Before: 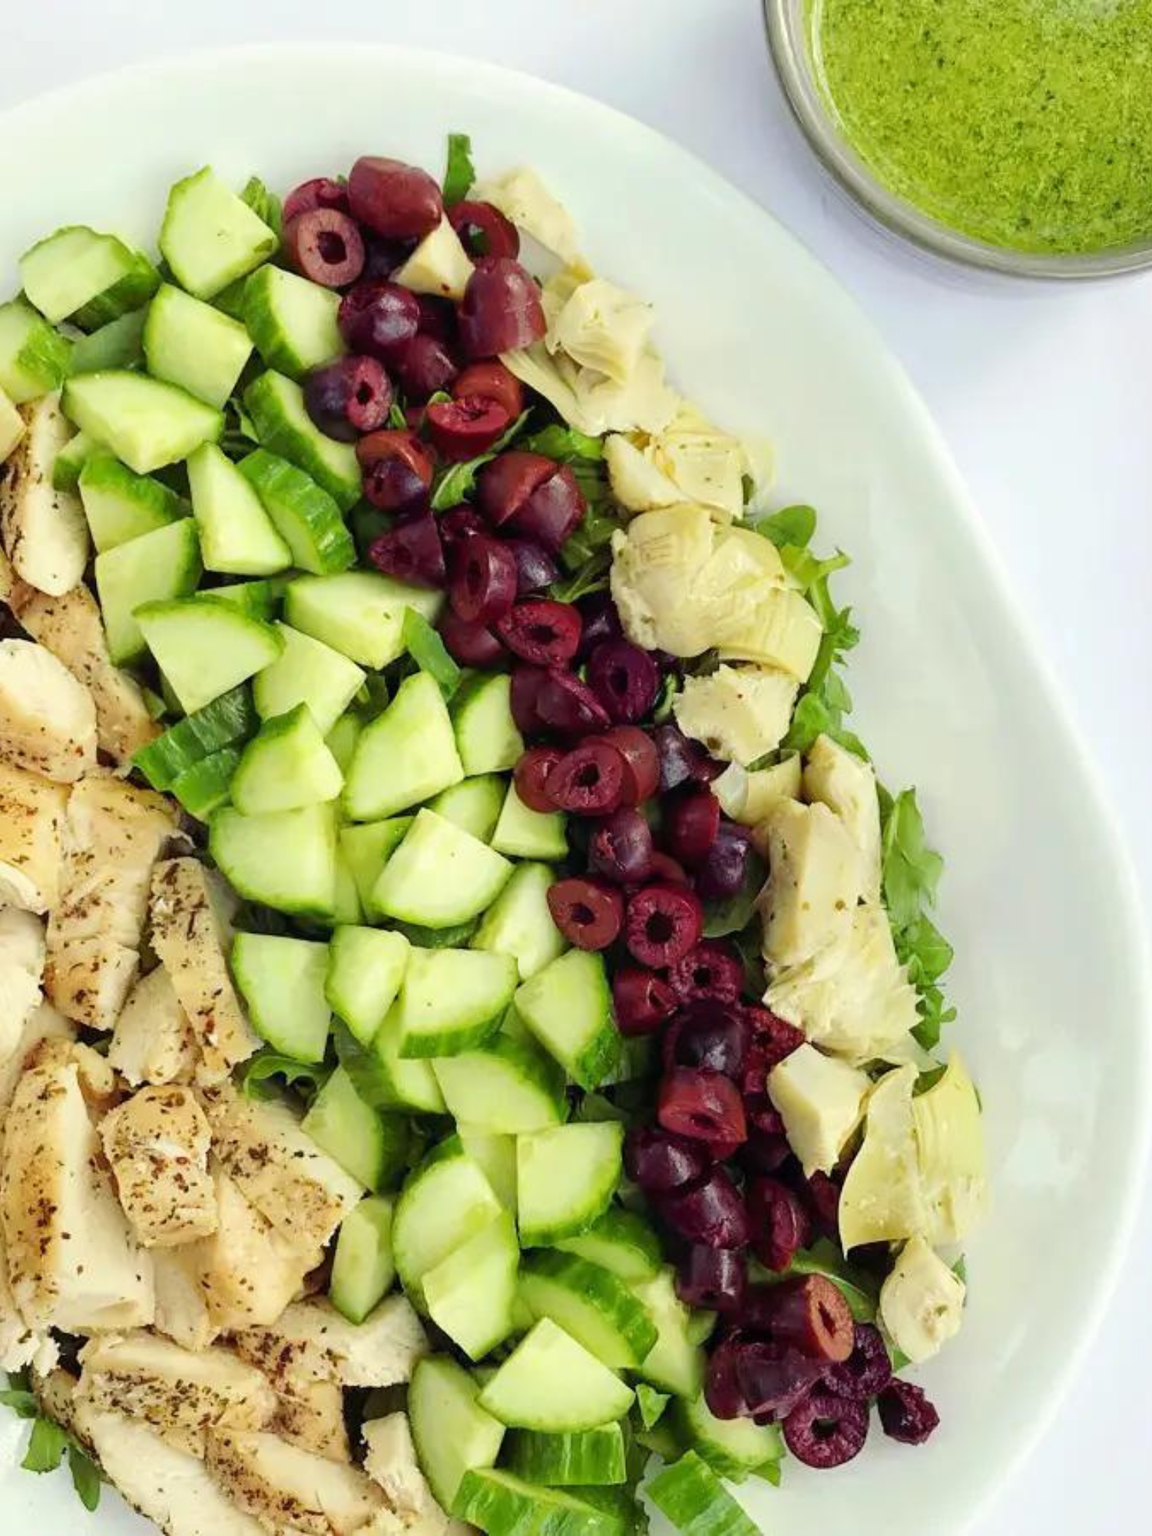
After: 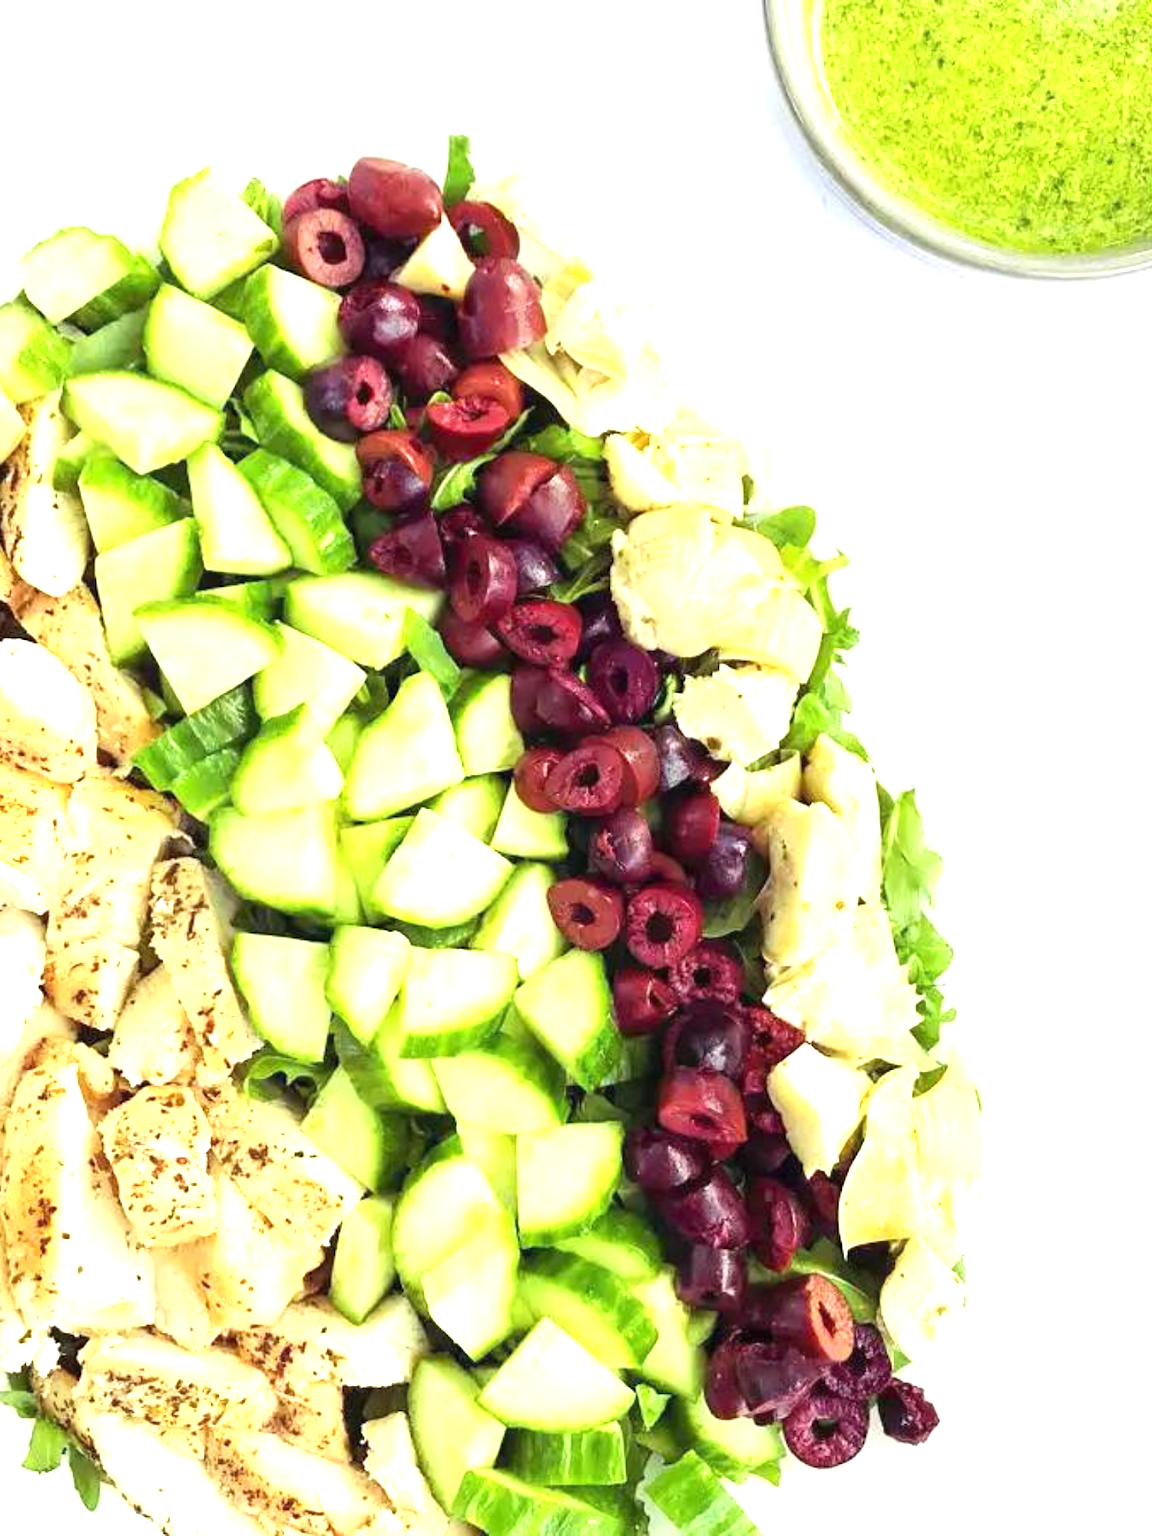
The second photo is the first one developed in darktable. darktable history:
exposure: black level correction 0, exposure 1.292 EV, compensate highlight preservation false
